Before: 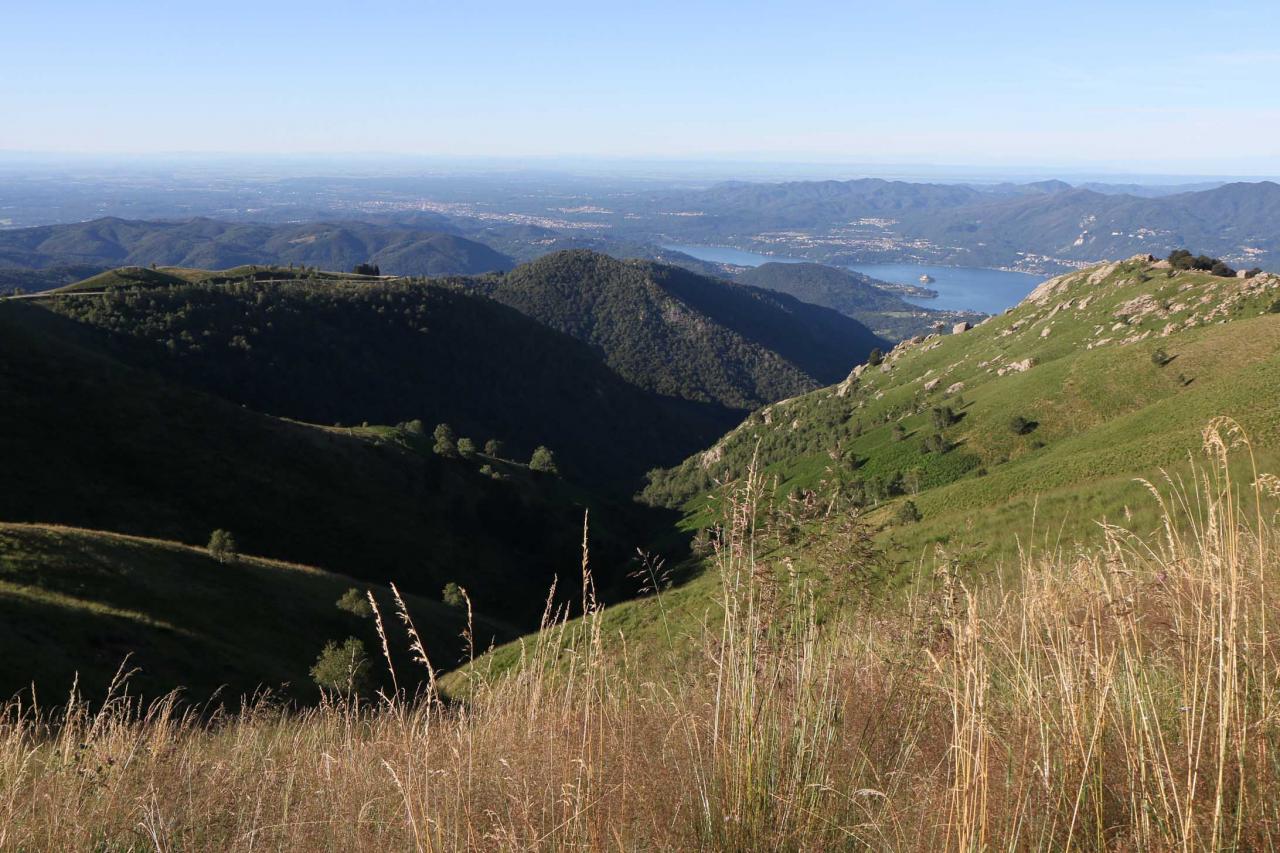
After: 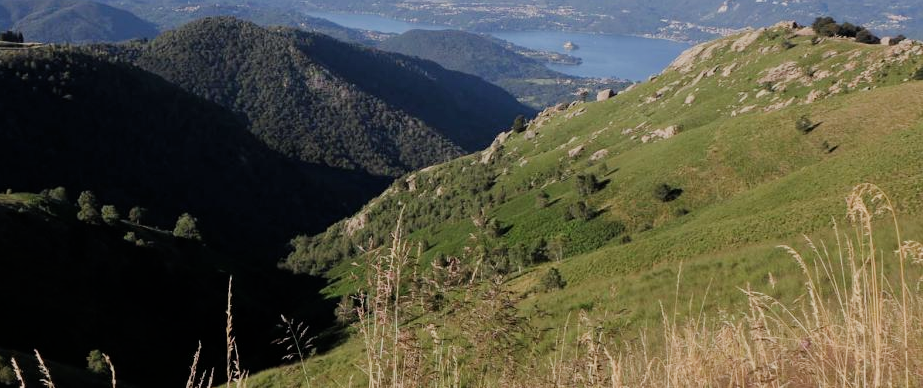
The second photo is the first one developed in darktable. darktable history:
crop and rotate: left 27.834%, top 27.361%, bottom 27.136%
filmic rgb: black relative exposure -7.65 EV, white relative exposure 4.56 EV, hardness 3.61
